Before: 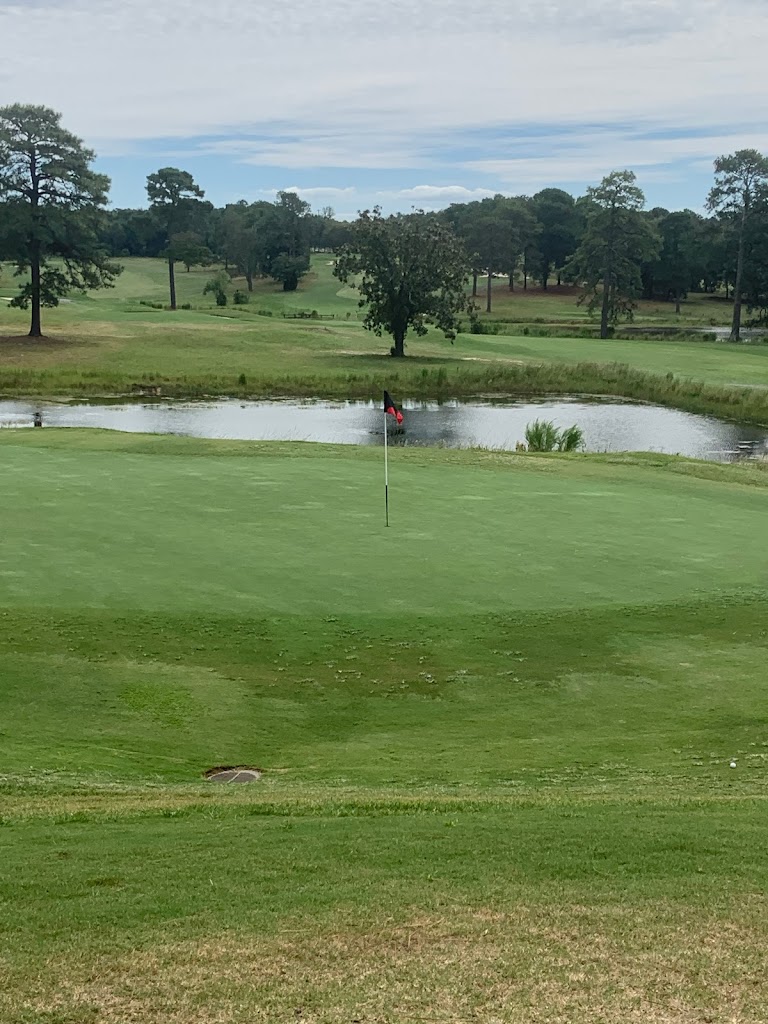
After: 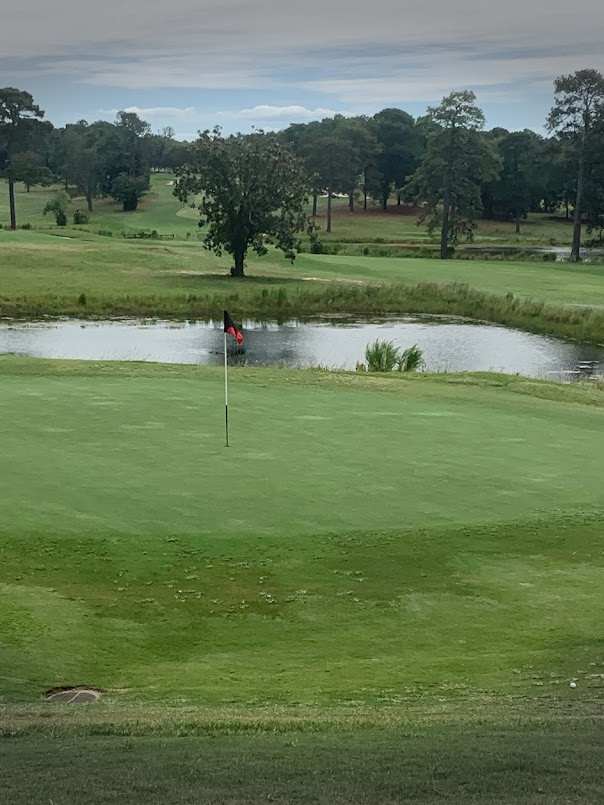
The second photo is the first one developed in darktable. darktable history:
crop and rotate: left 20.889%, top 7.876%, right 0.346%, bottom 13.506%
vignetting: fall-off start 99.34%, width/height ratio 1.322, dithering 8-bit output
